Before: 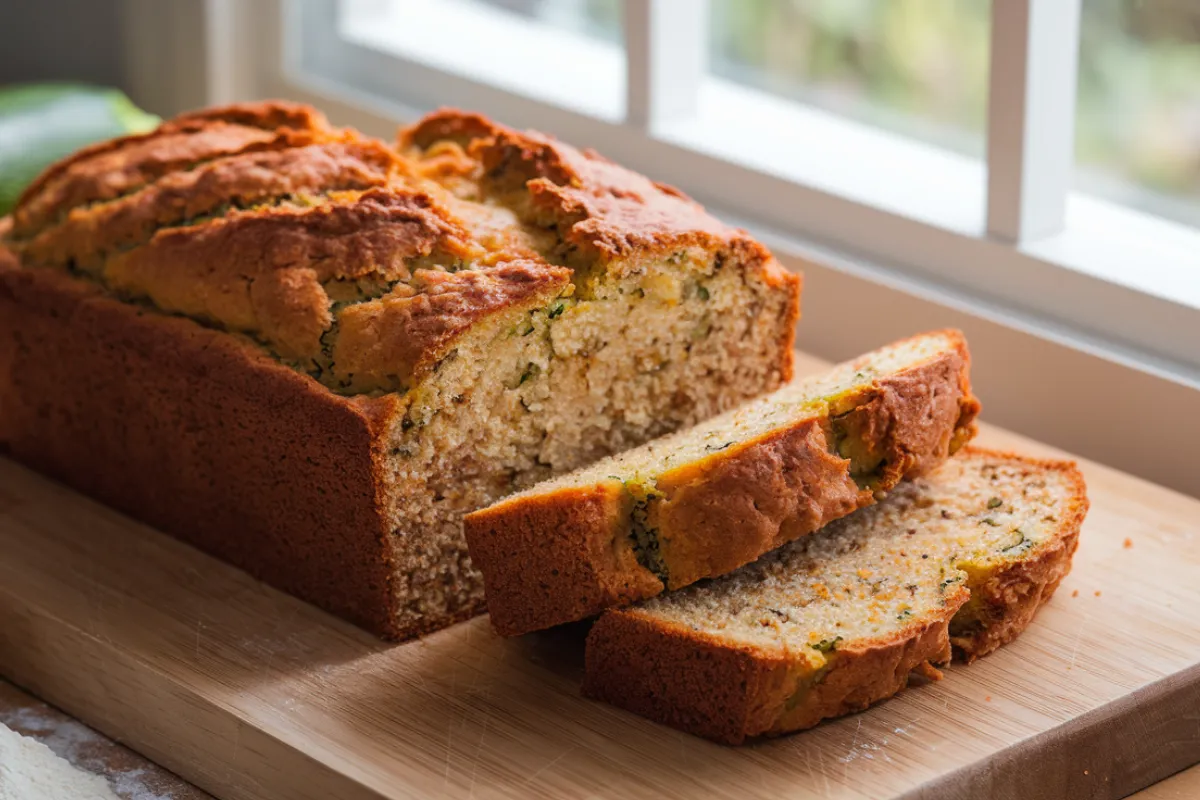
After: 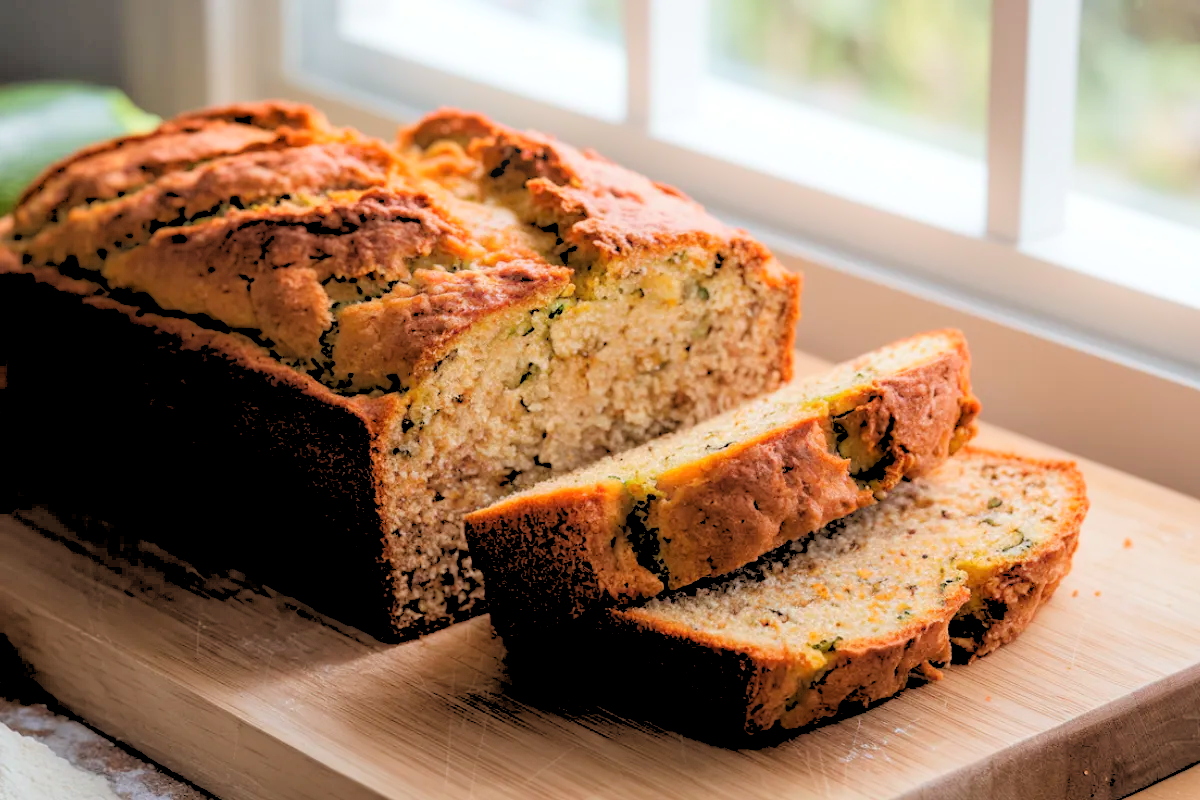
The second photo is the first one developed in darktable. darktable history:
bloom: size 9%, threshold 100%, strength 7%
rgb levels: levels [[0.027, 0.429, 0.996], [0, 0.5, 1], [0, 0.5, 1]]
